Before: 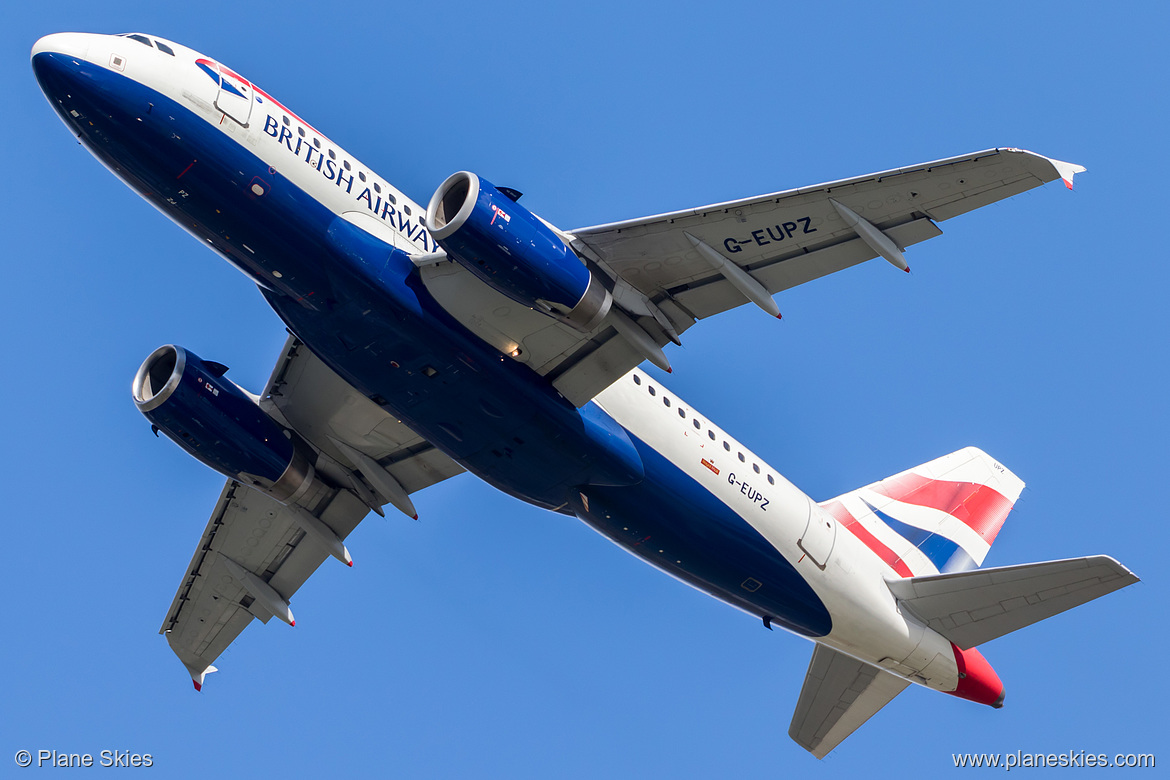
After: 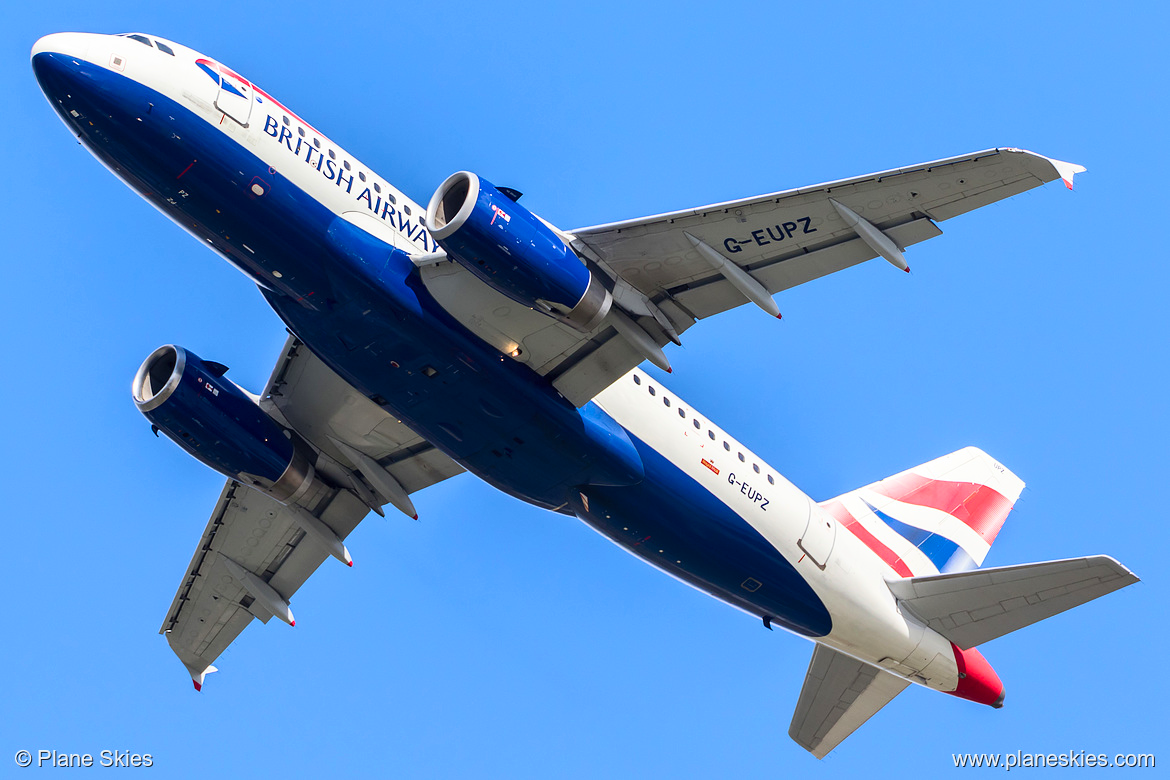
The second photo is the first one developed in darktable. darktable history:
contrast brightness saturation: contrast 0.195, brightness 0.157, saturation 0.217
